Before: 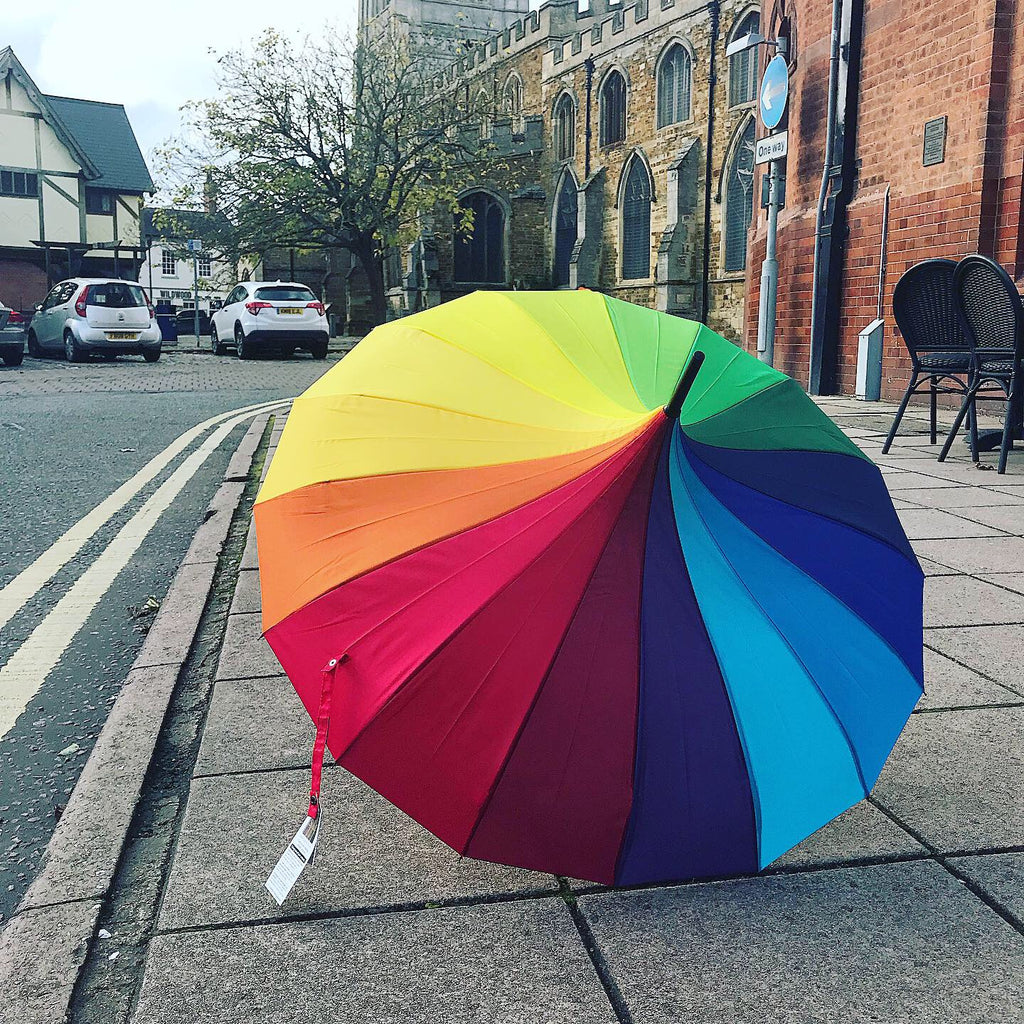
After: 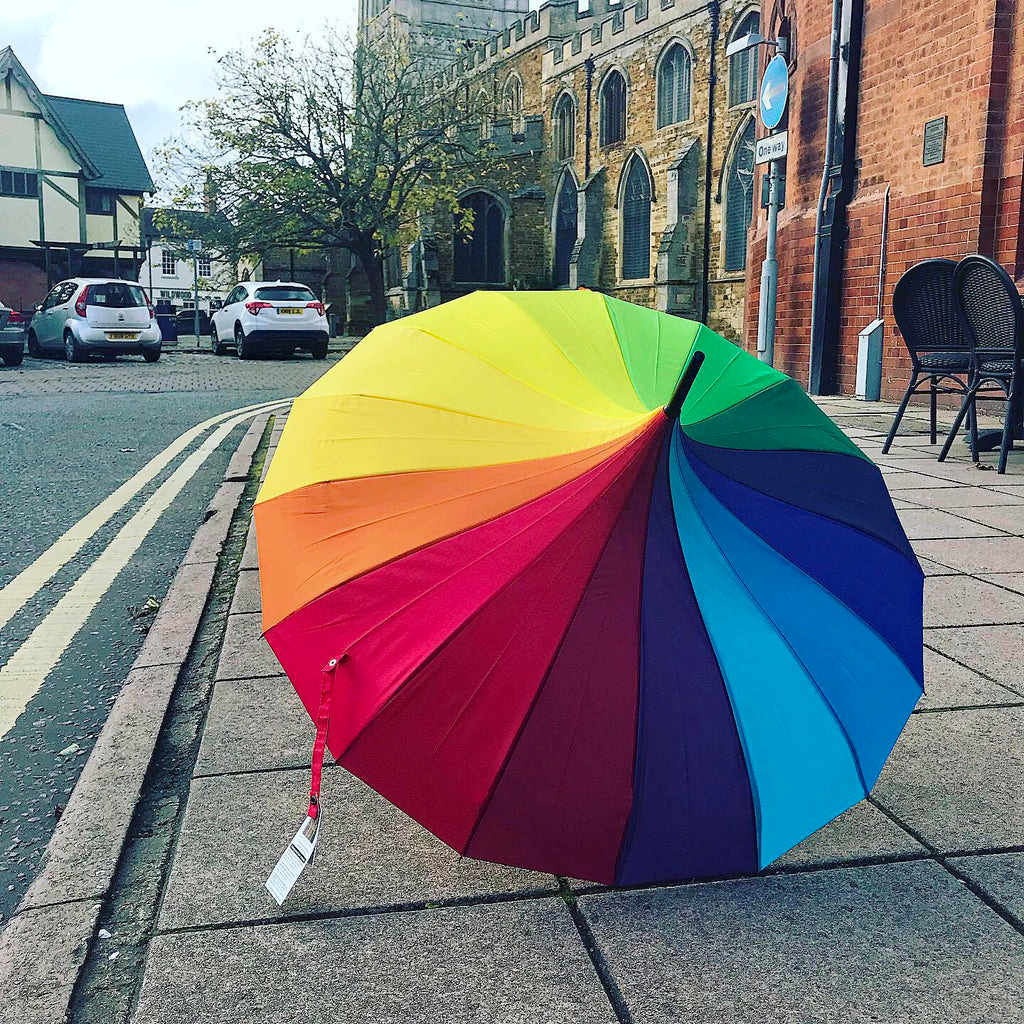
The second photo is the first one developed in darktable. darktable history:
velvia: on, module defaults
haze removal: compatibility mode true, adaptive false
